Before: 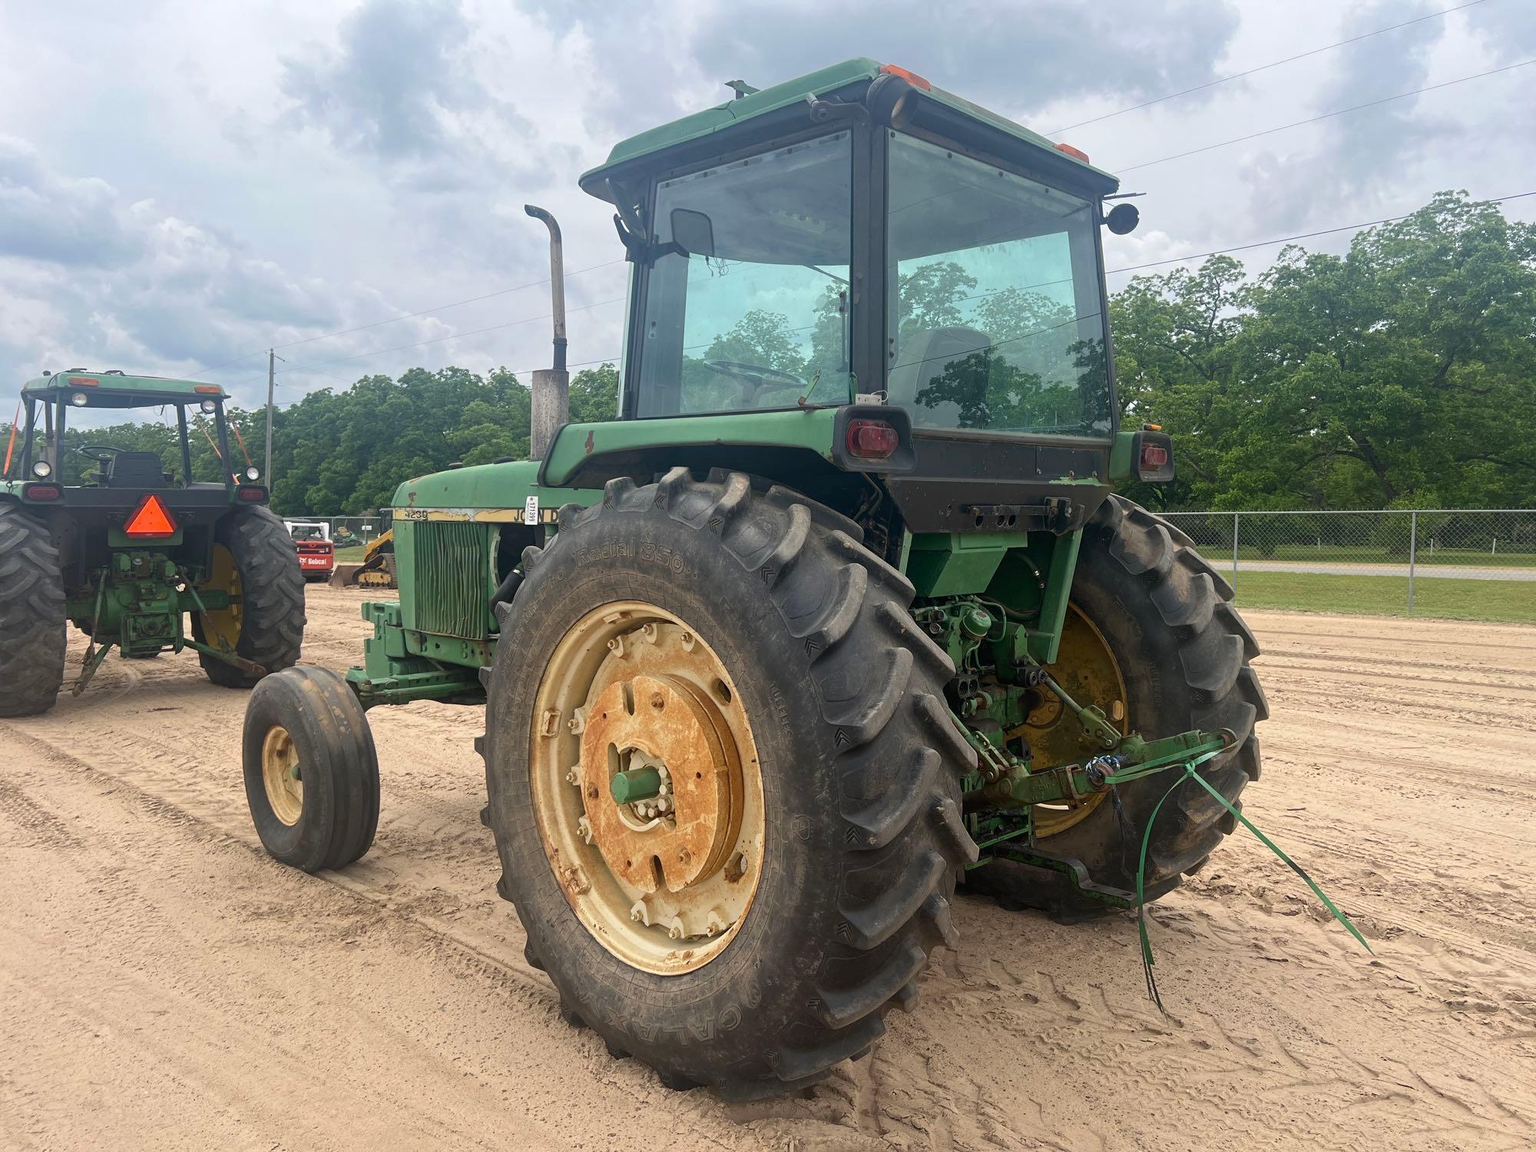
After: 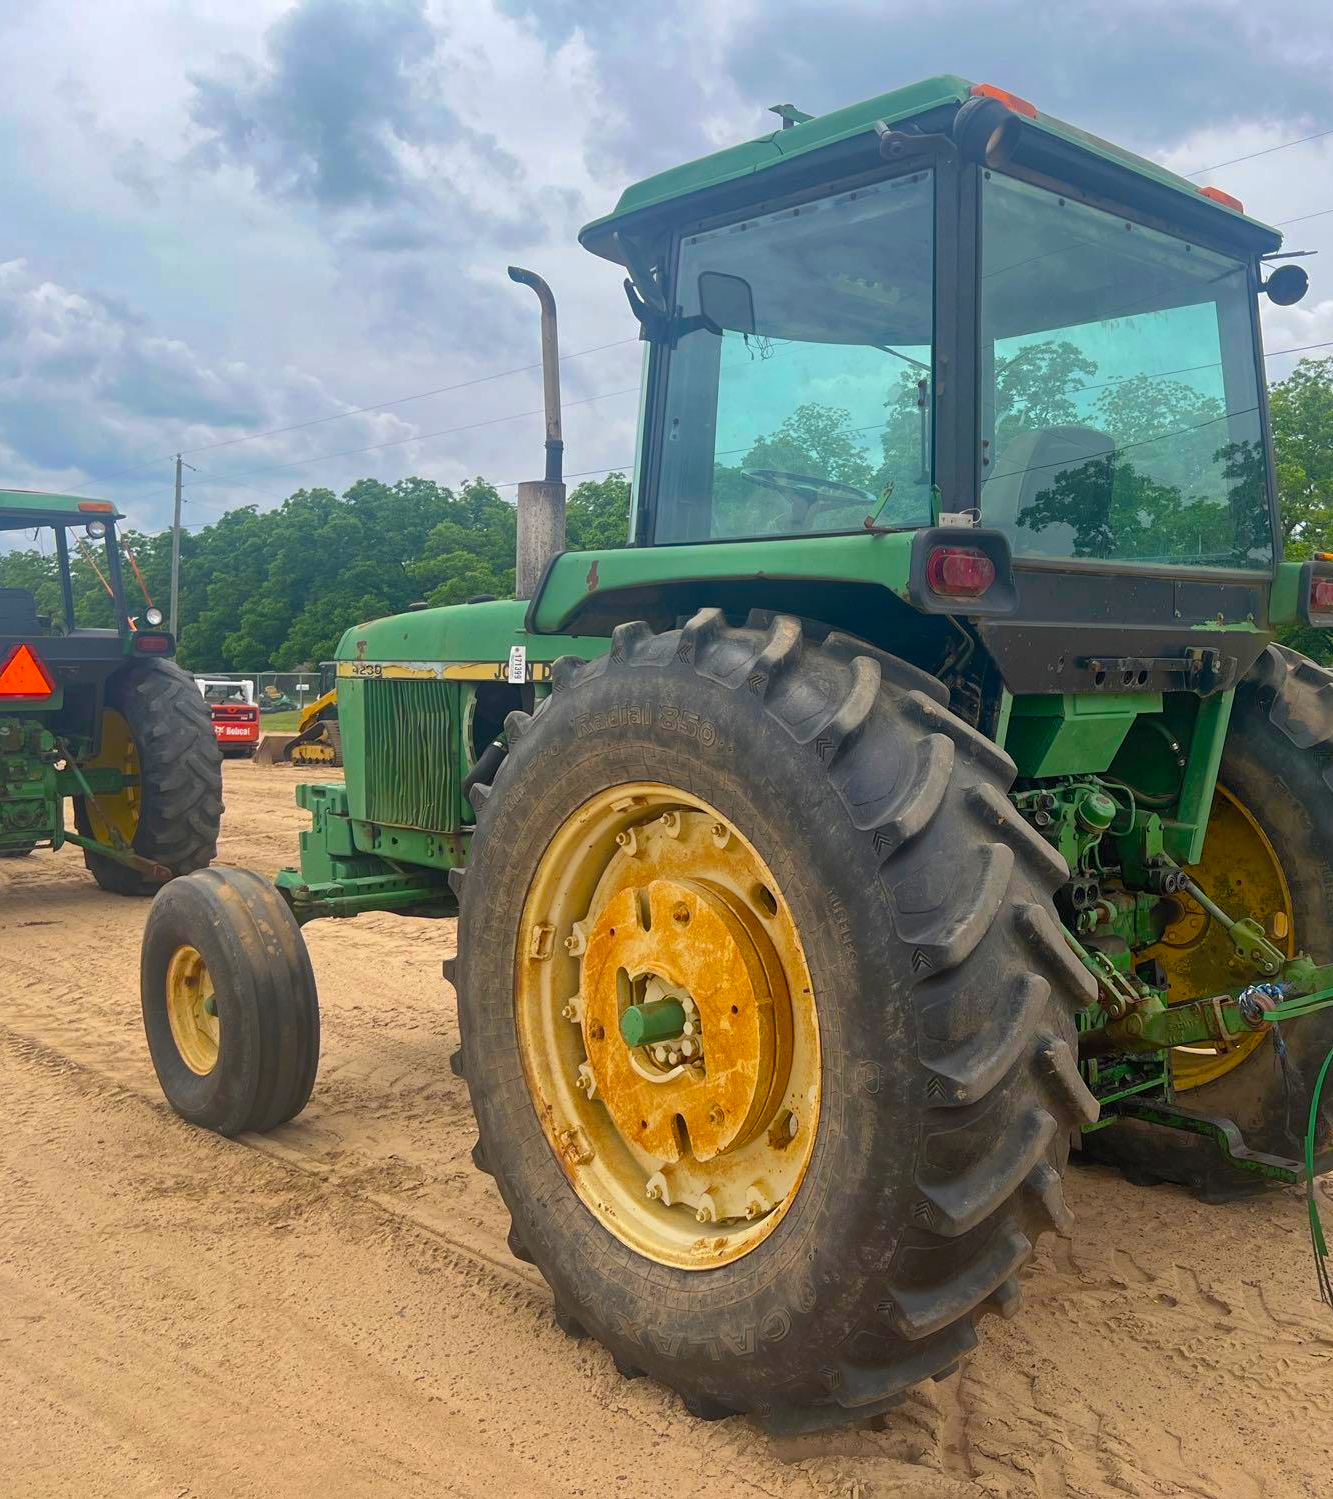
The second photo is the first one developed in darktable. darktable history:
color balance rgb: linear chroma grading › global chroma 15%, perceptual saturation grading › global saturation 30%
shadows and highlights: on, module defaults
crop and rotate: left 8.786%, right 24.548%
fill light: on, module defaults
